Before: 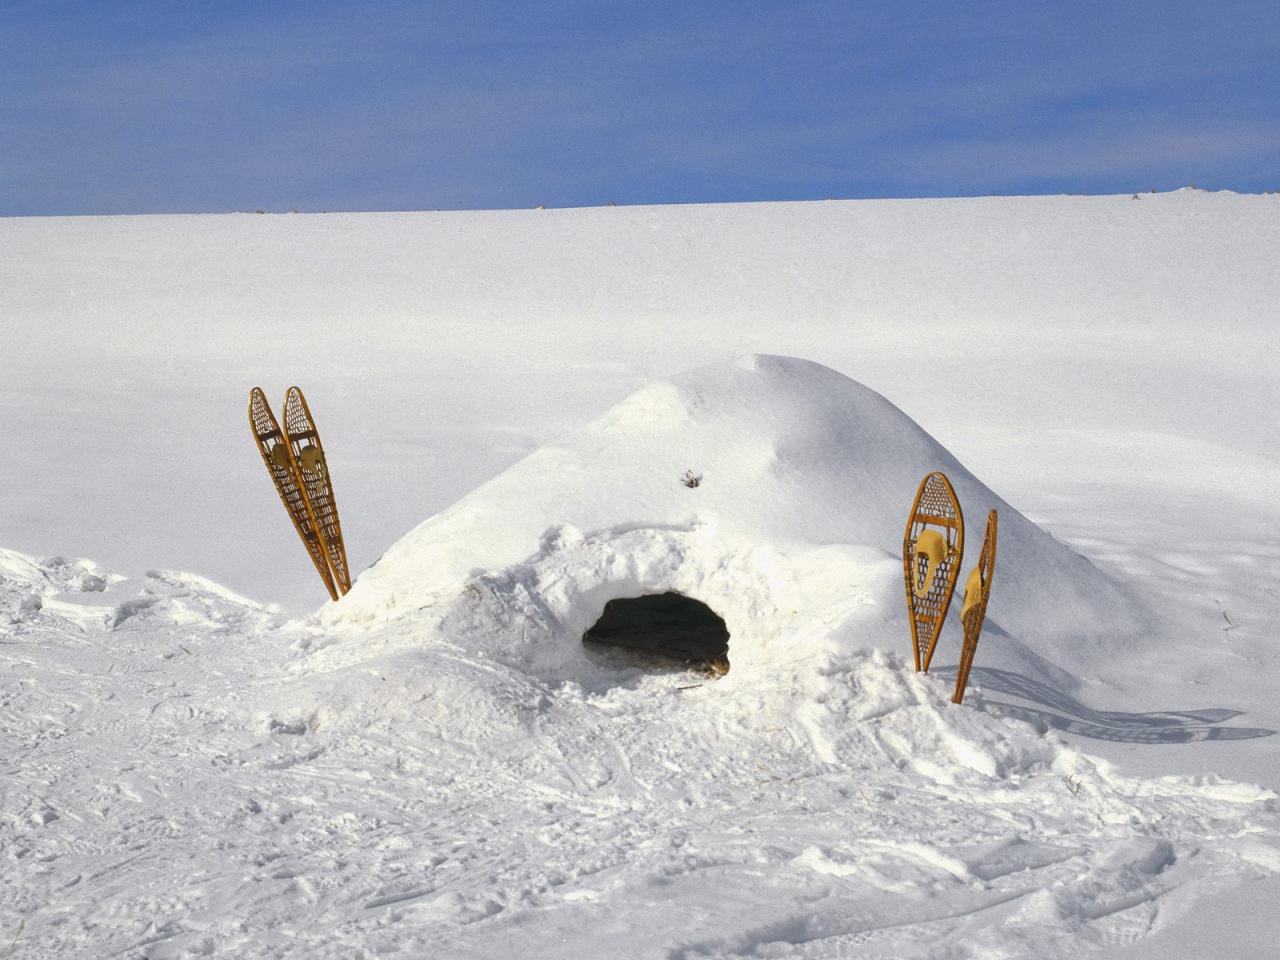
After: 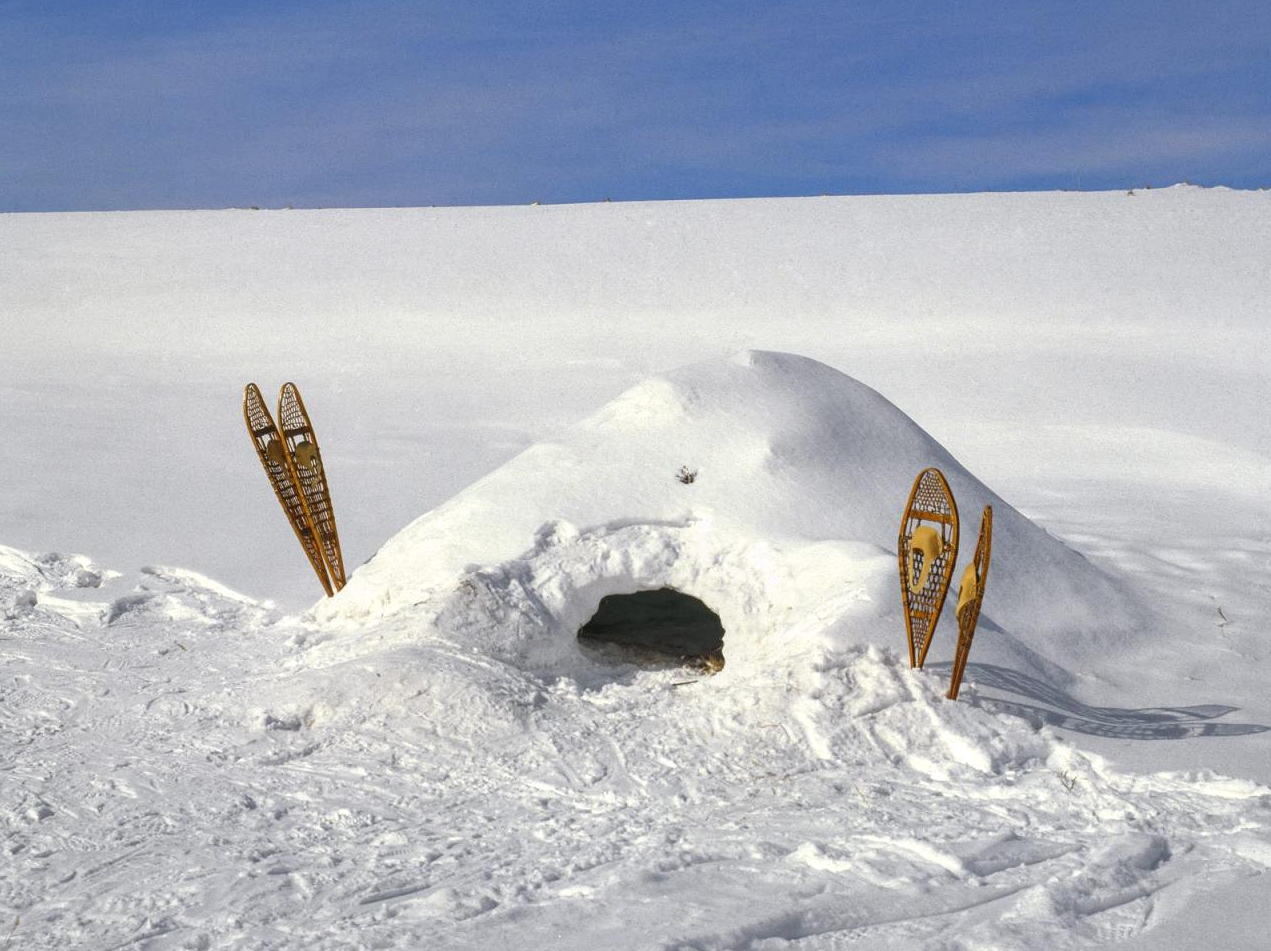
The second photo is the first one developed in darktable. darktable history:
crop: left 0.467%, top 0.489%, right 0.201%, bottom 0.392%
local contrast: on, module defaults
